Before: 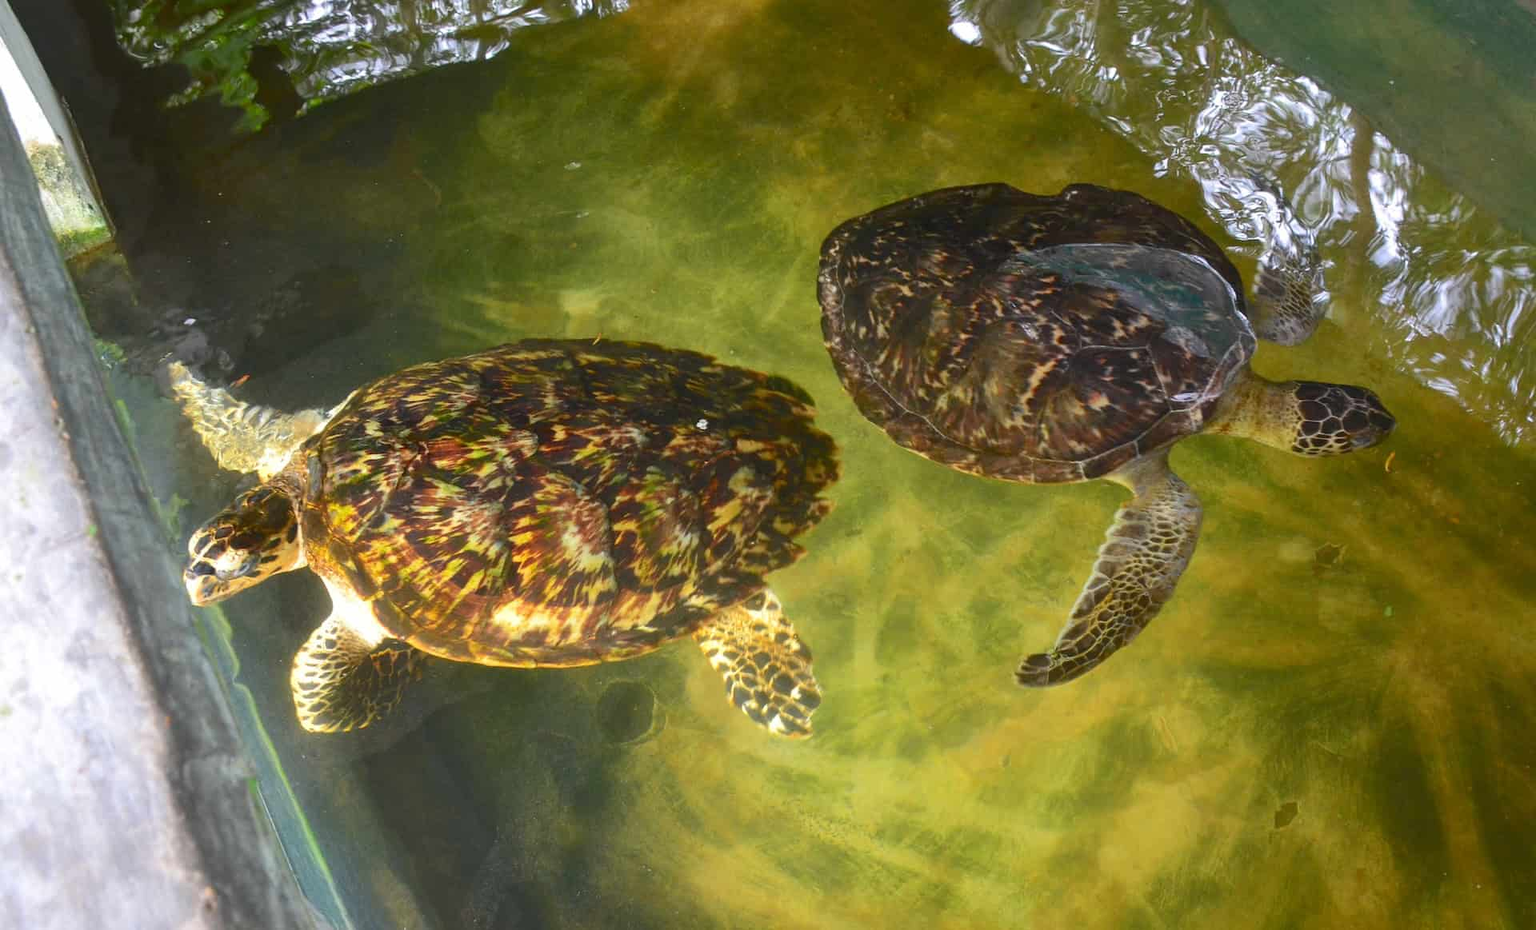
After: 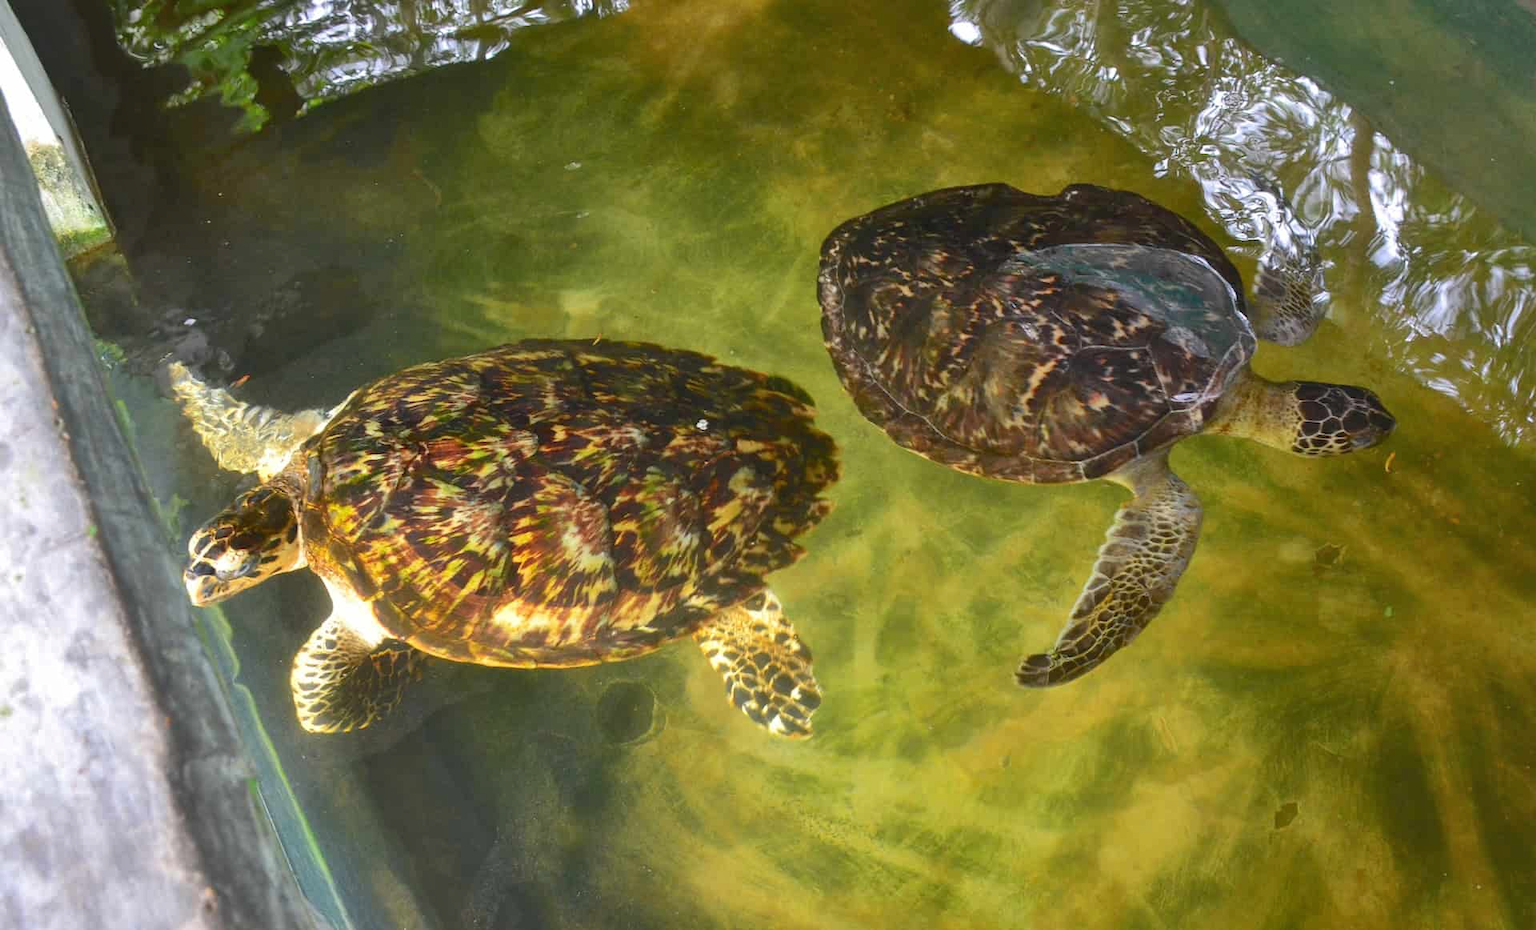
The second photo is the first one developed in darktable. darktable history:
shadows and highlights: shadows 53.05, soften with gaussian
